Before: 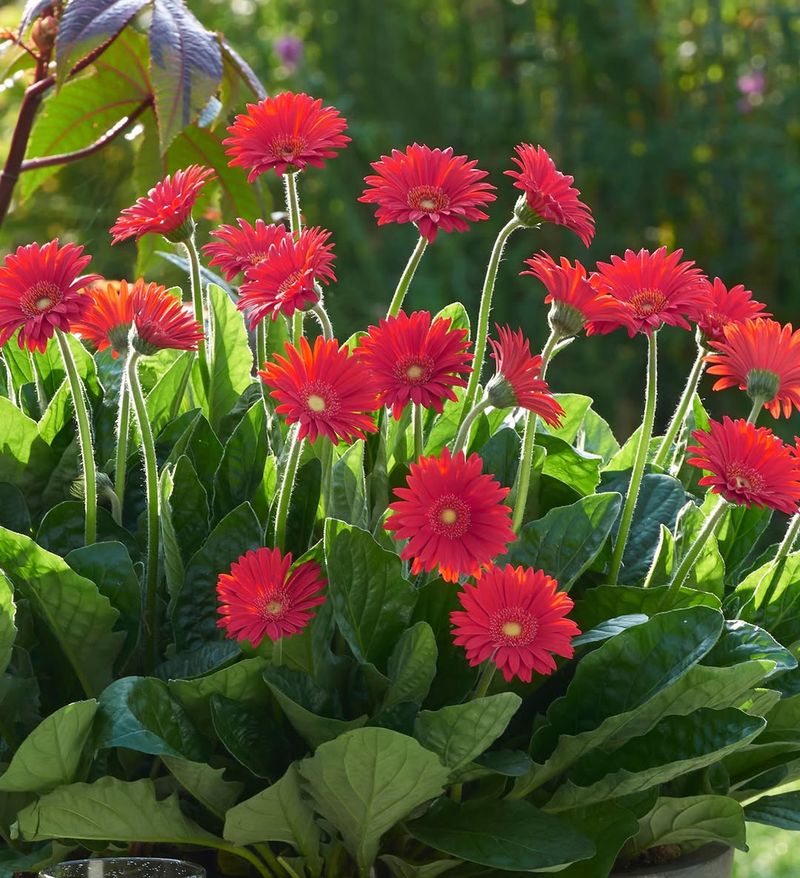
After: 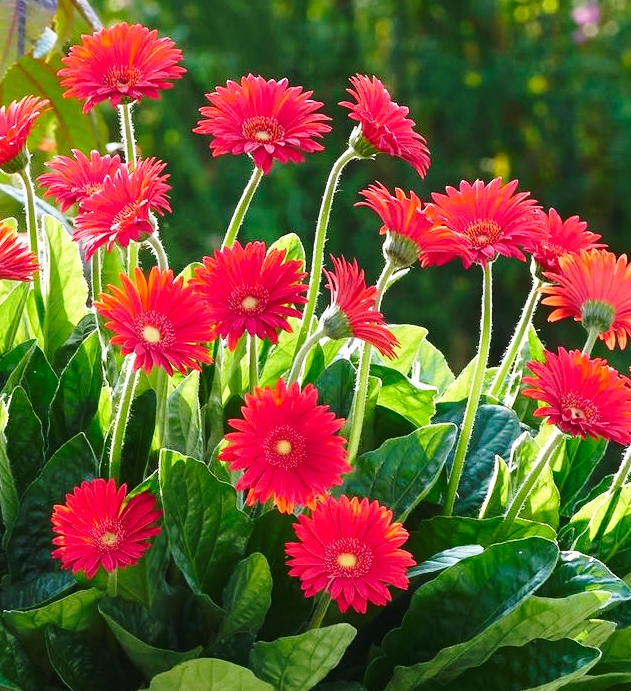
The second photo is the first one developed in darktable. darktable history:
base curve: curves: ch0 [(0, 0) (0.036, 0.037) (0.121, 0.228) (0.46, 0.76) (0.859, 0.983) (1, 1)], preserve colors none
crop and rotate: left 20.74%, top 7.912%, right 0.375%, bottom 13.378%
